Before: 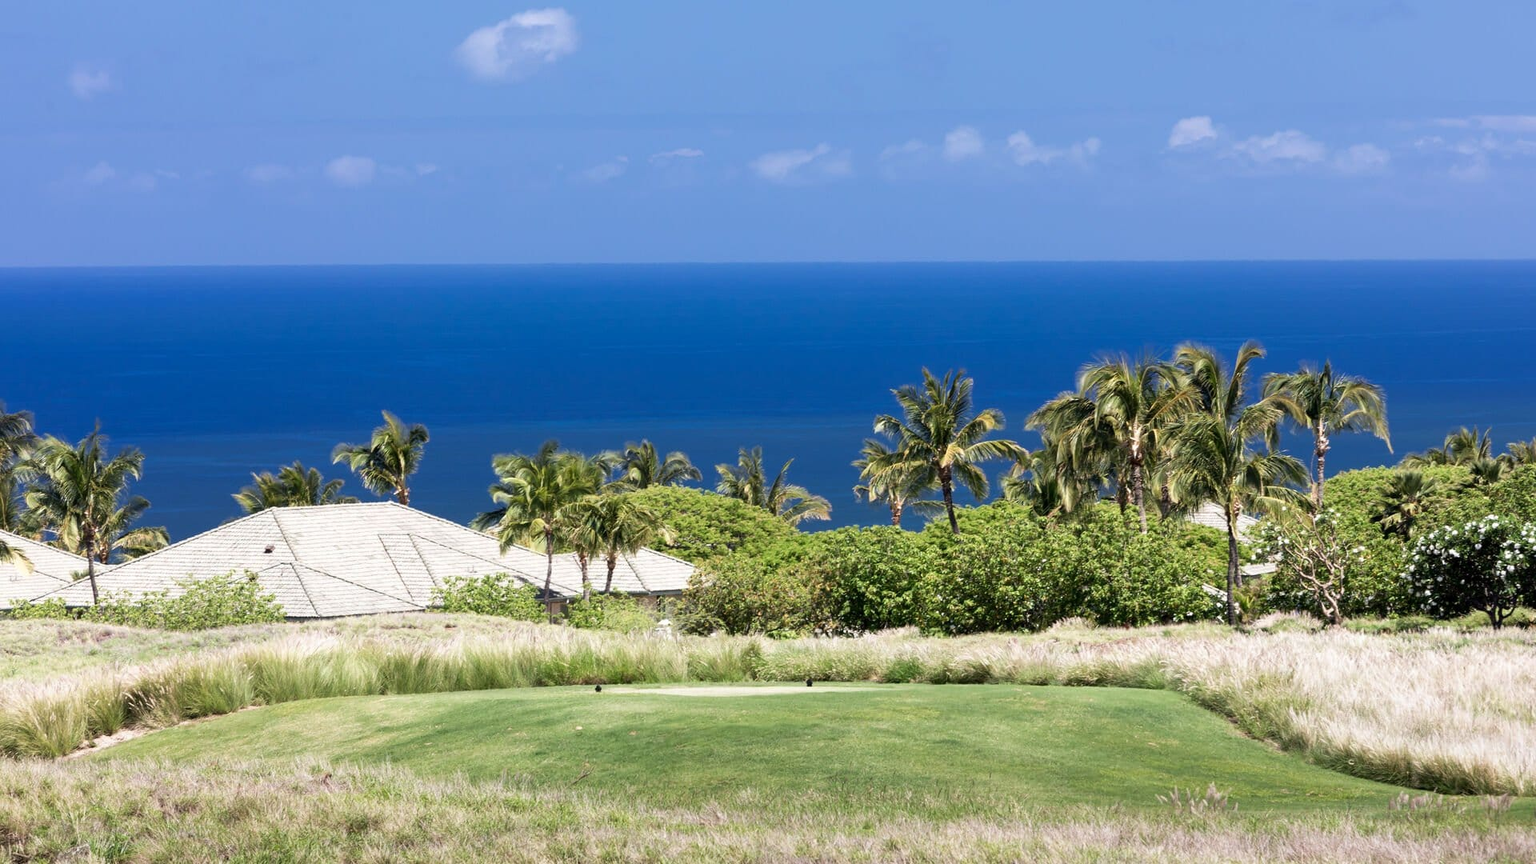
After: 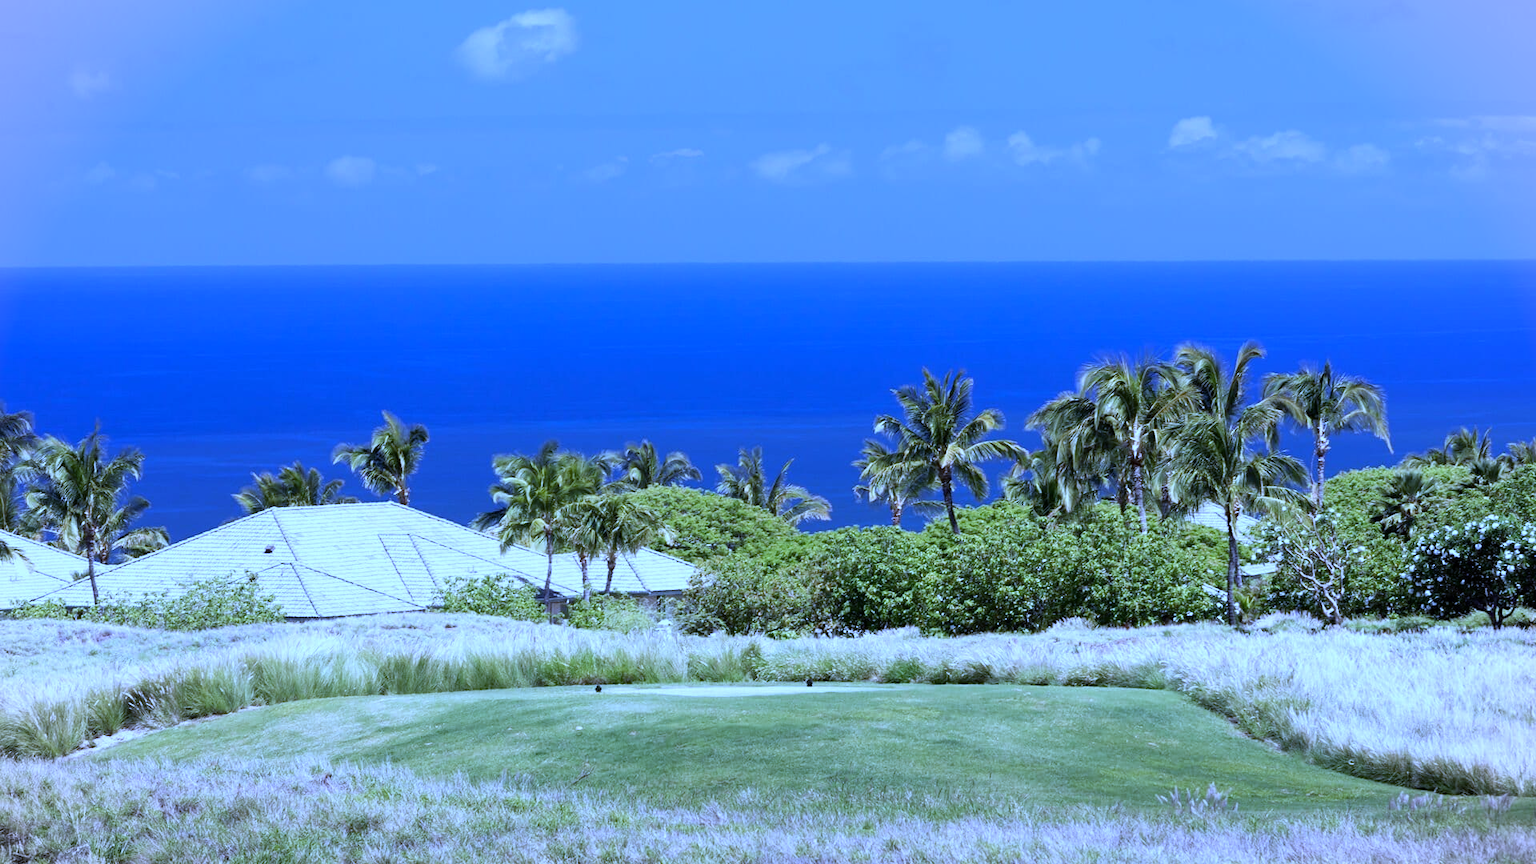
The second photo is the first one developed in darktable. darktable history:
white balance: red 0.766, blue 1.537
vignetting: fall-off start 100%, brightness -0.282, width/height ratio 1.31
